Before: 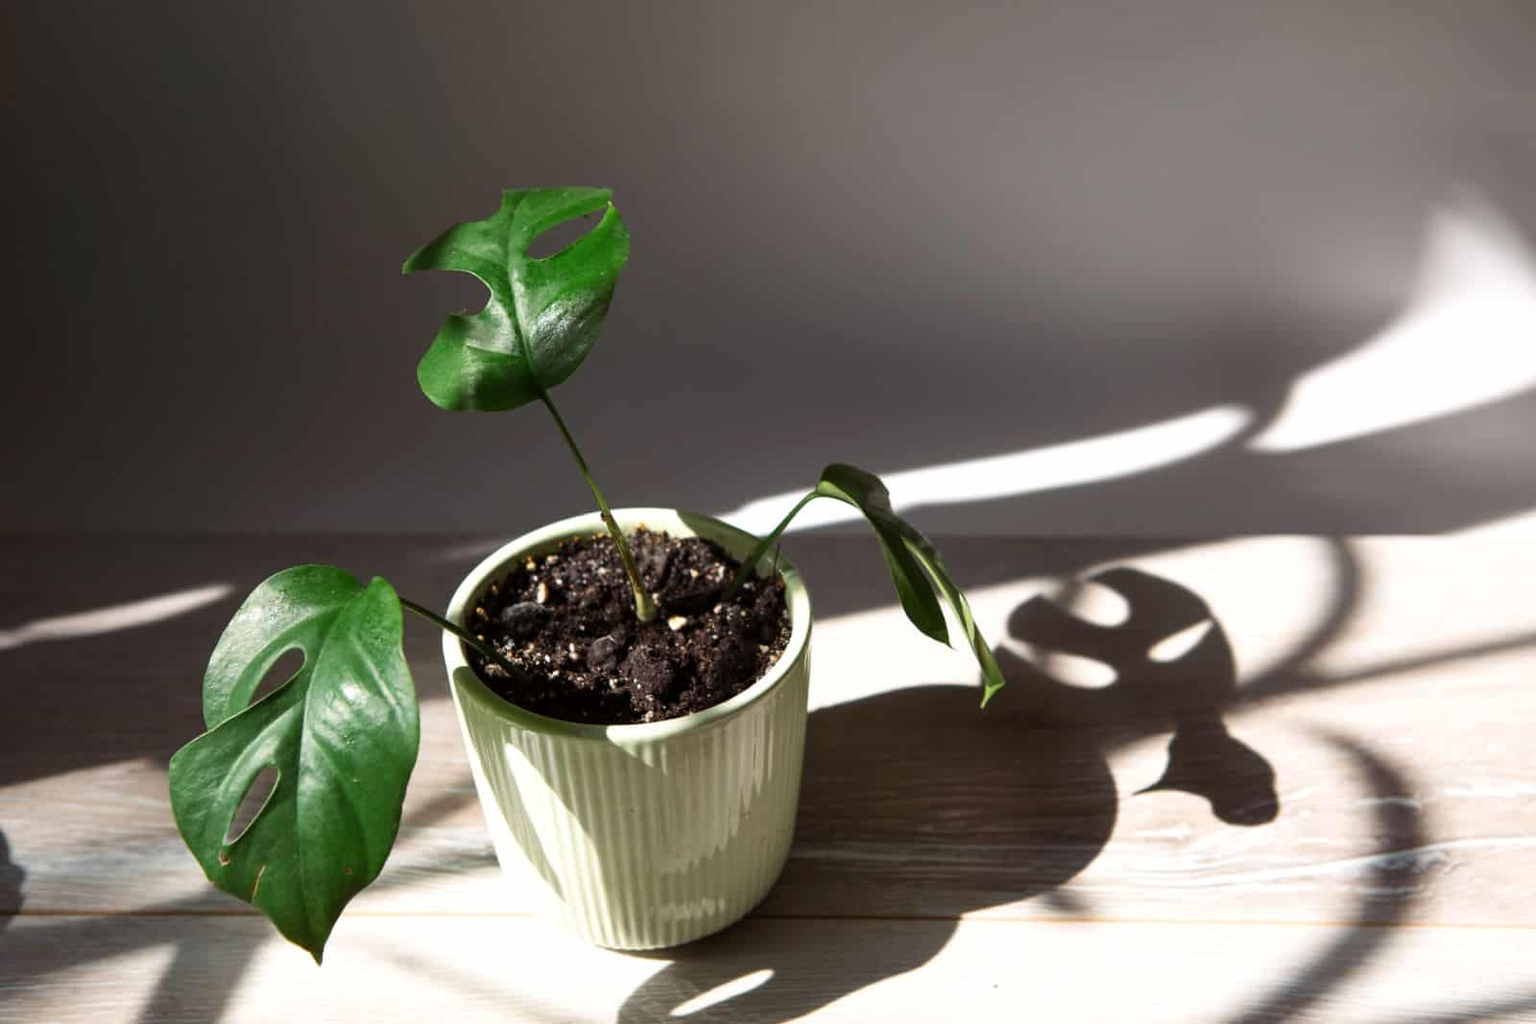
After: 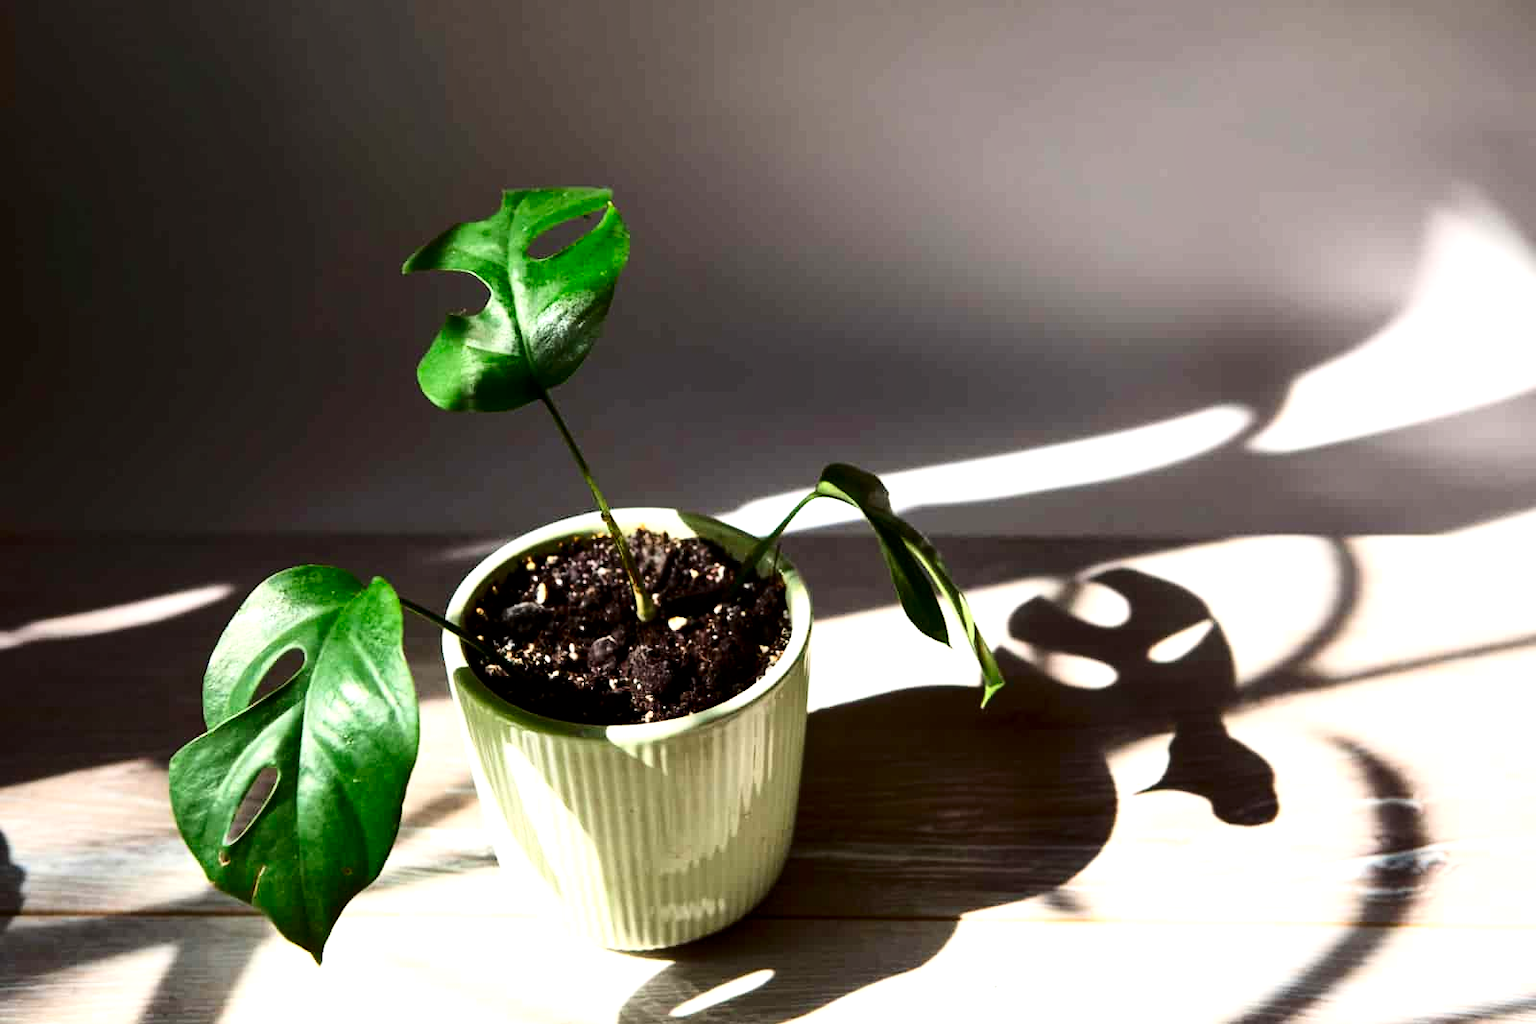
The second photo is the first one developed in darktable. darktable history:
levels: levels [0, 0.474, 0.947]
base curve: curves: ch0 [(0, 0) (0.005, 0.002) (0.15, 0.3) (0.4, 0.7) (0.75, 0.95) (1, 1)]
contrast brightness saturation: contrast 0.135, brightness -0.241, saturation 0.138
shadows and highlights: shadows 37.27, highlights -27.41, soften with gaussian
